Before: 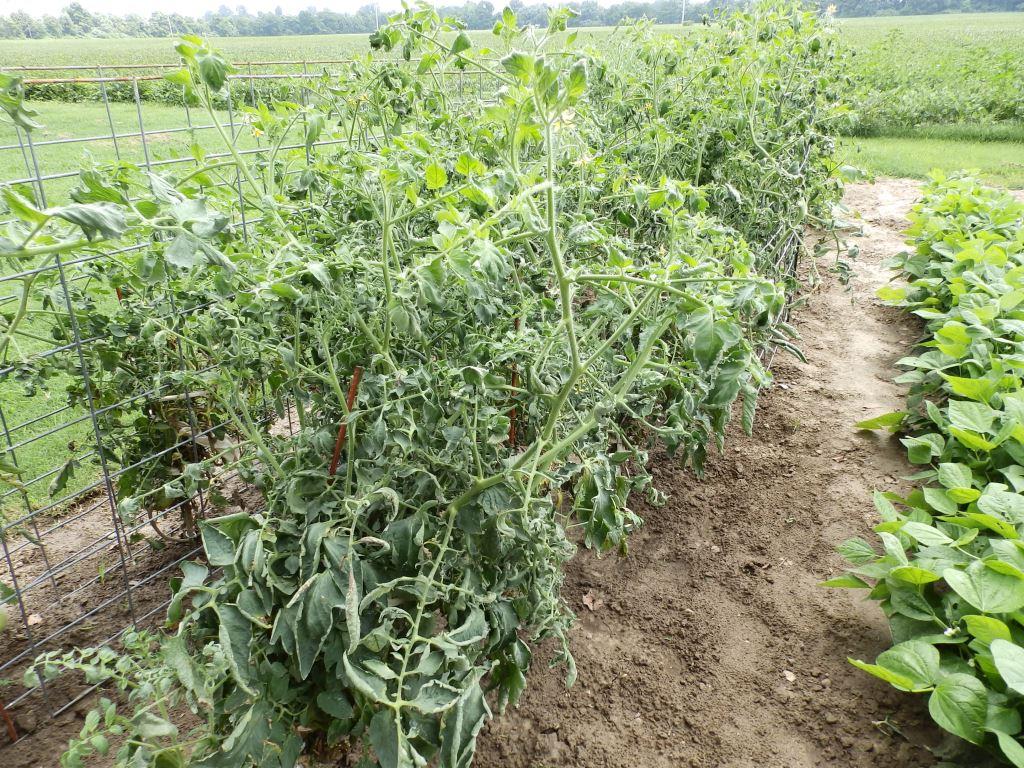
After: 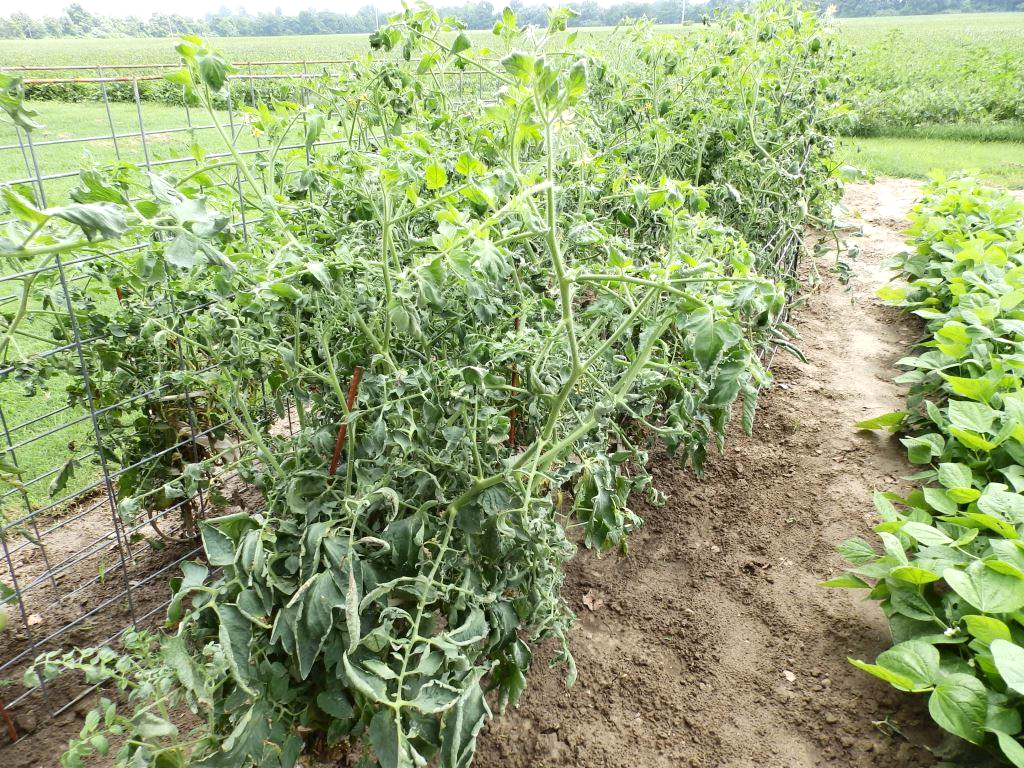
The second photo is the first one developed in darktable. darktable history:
contrast brightness saturation: contrast 0.077, saturation 0.023
exposure: exposure 0.202 EV, compensate exposure bias true, compensate highlight preservation false
